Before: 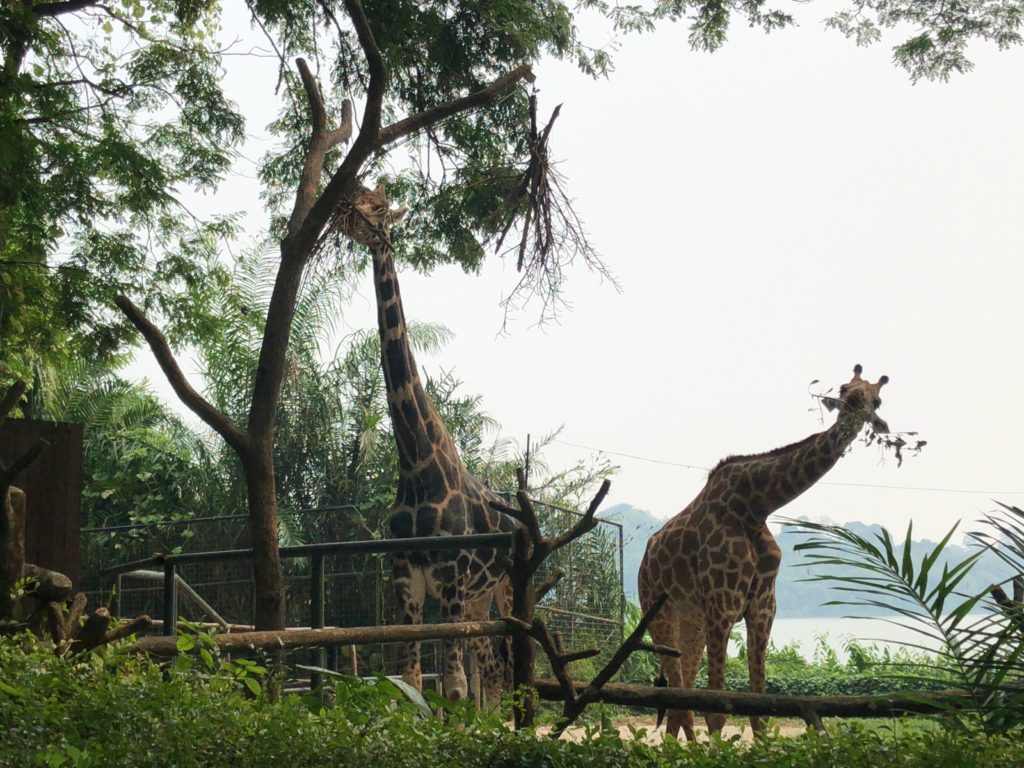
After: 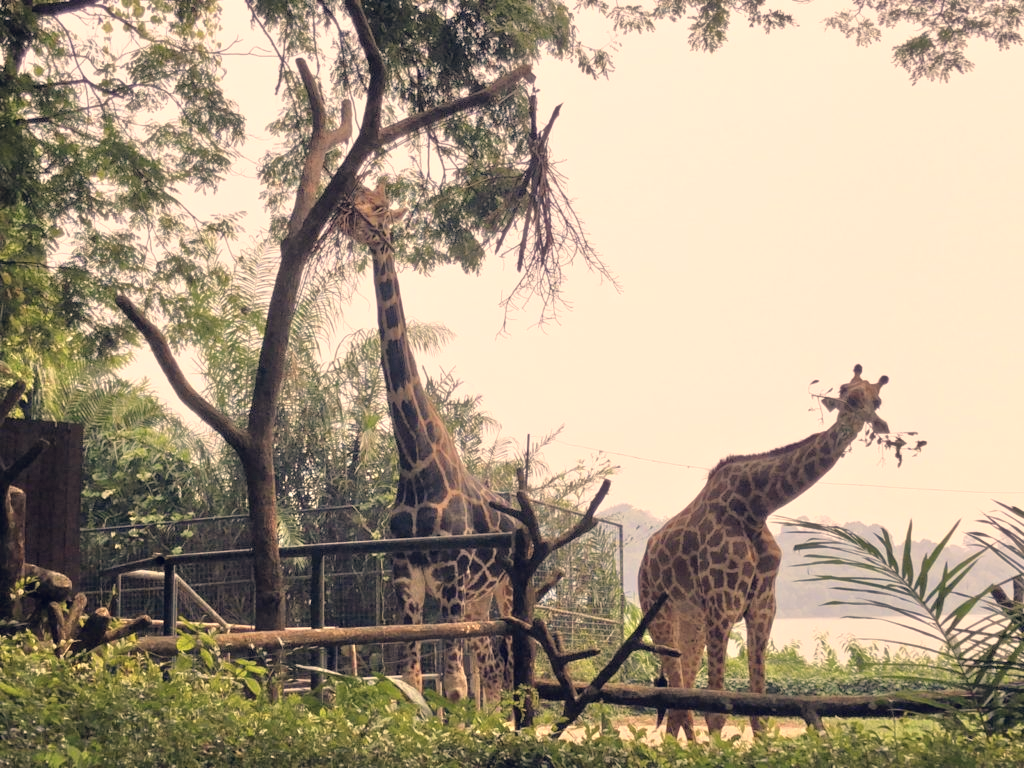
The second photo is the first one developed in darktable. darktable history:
tone equalizer: -7 EV 0.15 EV, -6 EV 0.6 EV, -5 EV 1.15 EV, -4 EV 1.33 EV, -3 EV 1.15 EV, -2 EV 0.6 EV, -1 EV 0.15 EV, mask exposure compensation -0.5 EV
color correction: highlights a* 19.59, highlights b* 27.49, shadows a* 3.46, shadows b* -17.28, saturation 0.73
